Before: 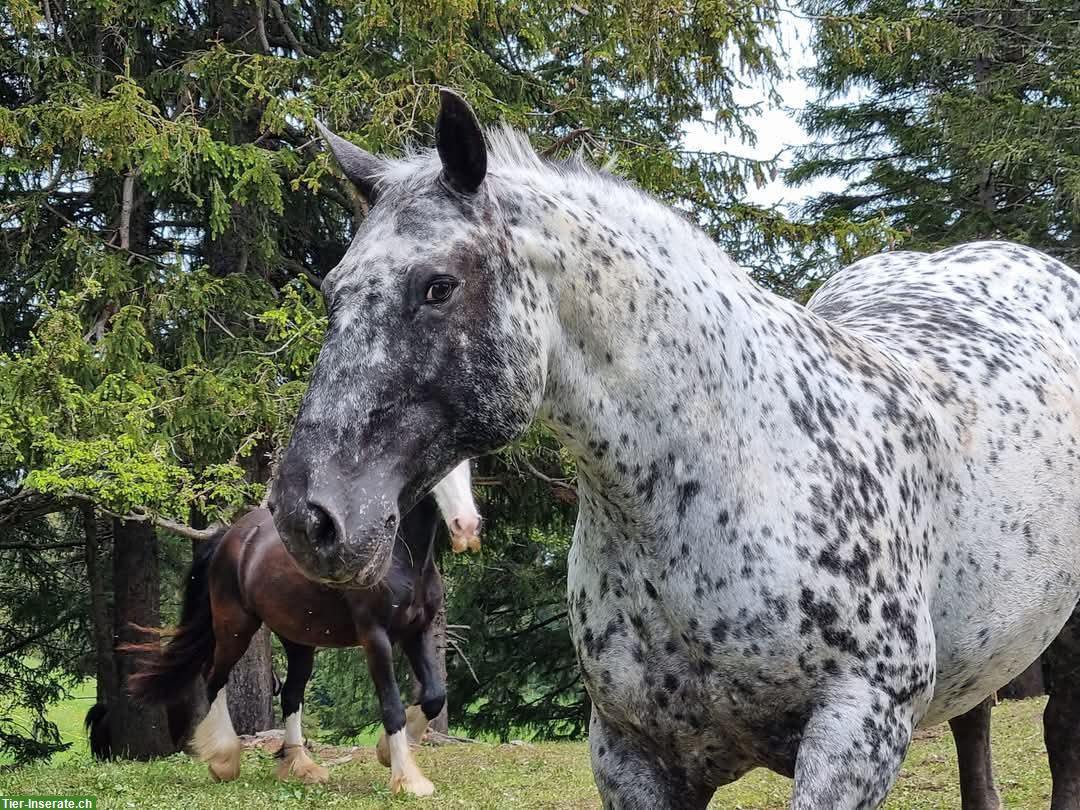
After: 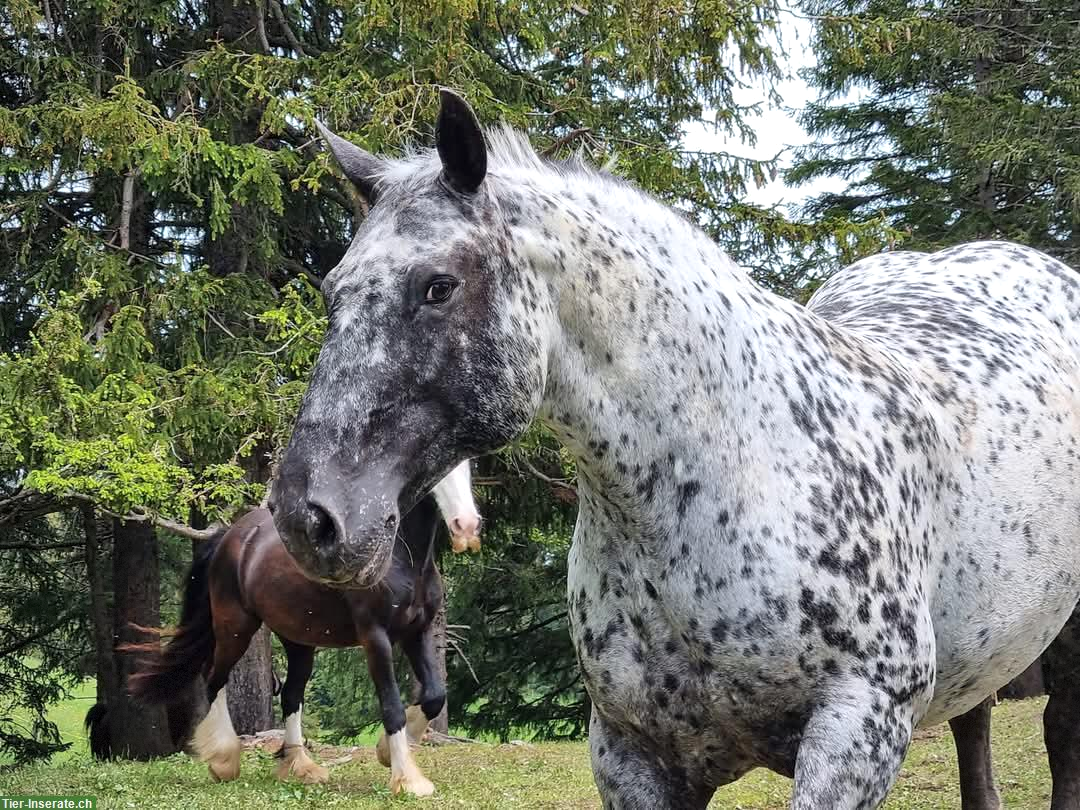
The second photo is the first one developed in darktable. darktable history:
vignetting: fall-off radius 93.94%, dithering 8-bit output
exposure: exposure 0.202 EV, compensate exposure bias true, compensate highlight preservation false
